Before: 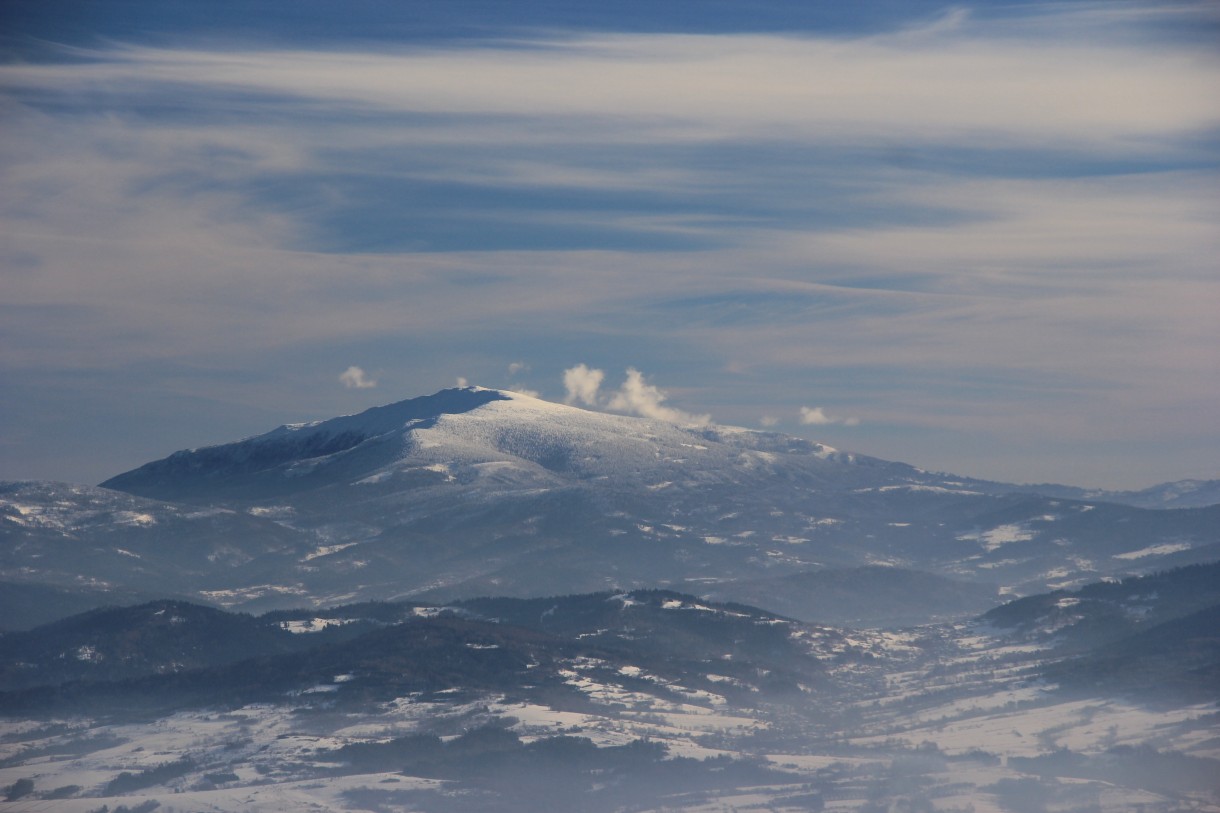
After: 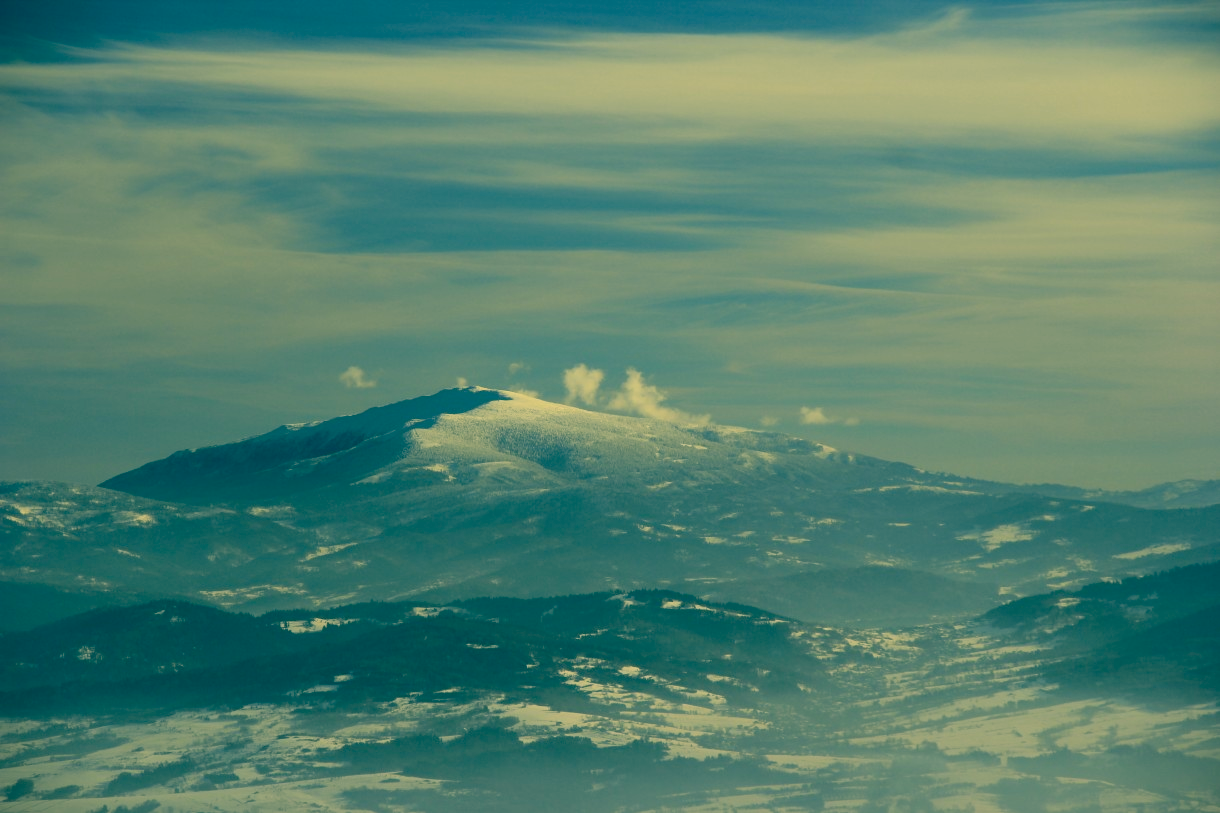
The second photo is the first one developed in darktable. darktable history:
color correction: highlights a* 2.12, highlights b* 34.15, shadows a* -36.09, shadows b* -5.72
